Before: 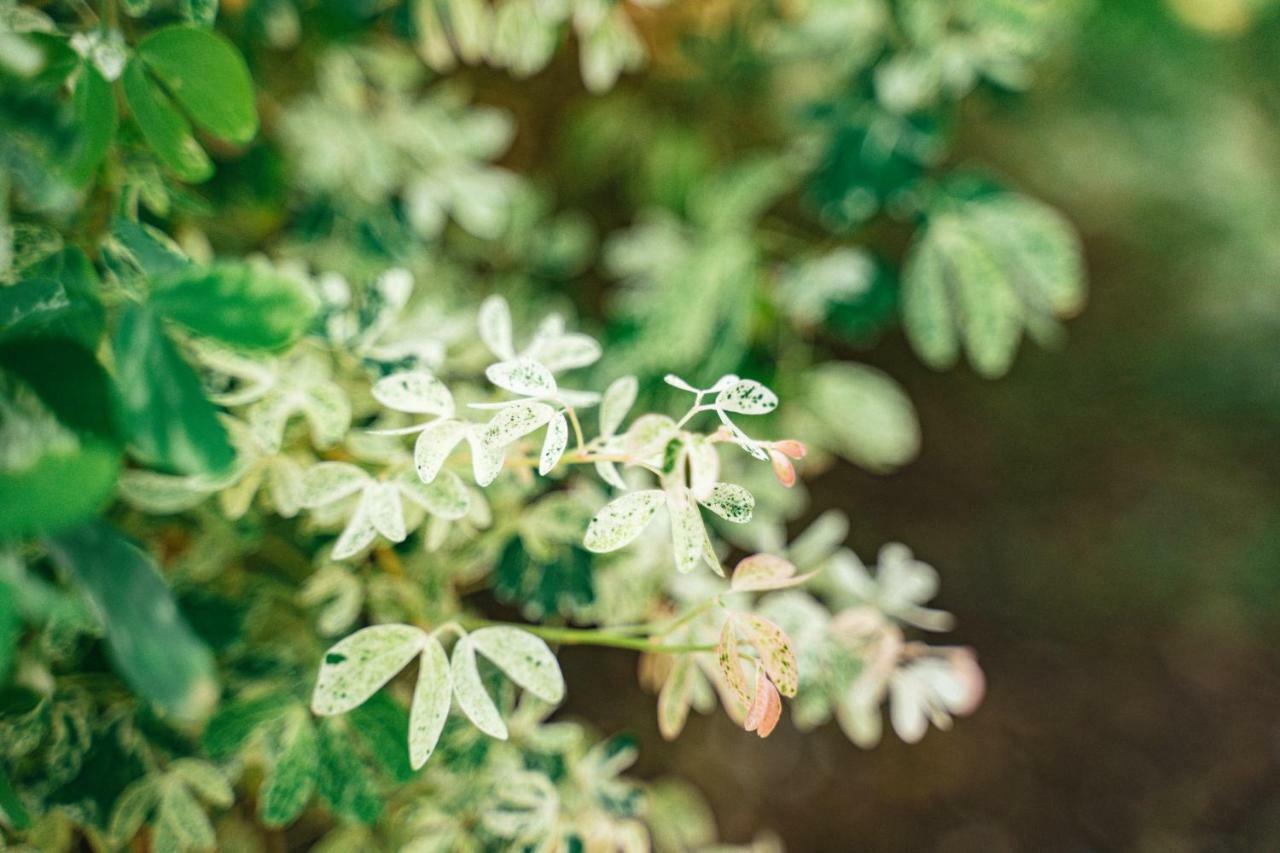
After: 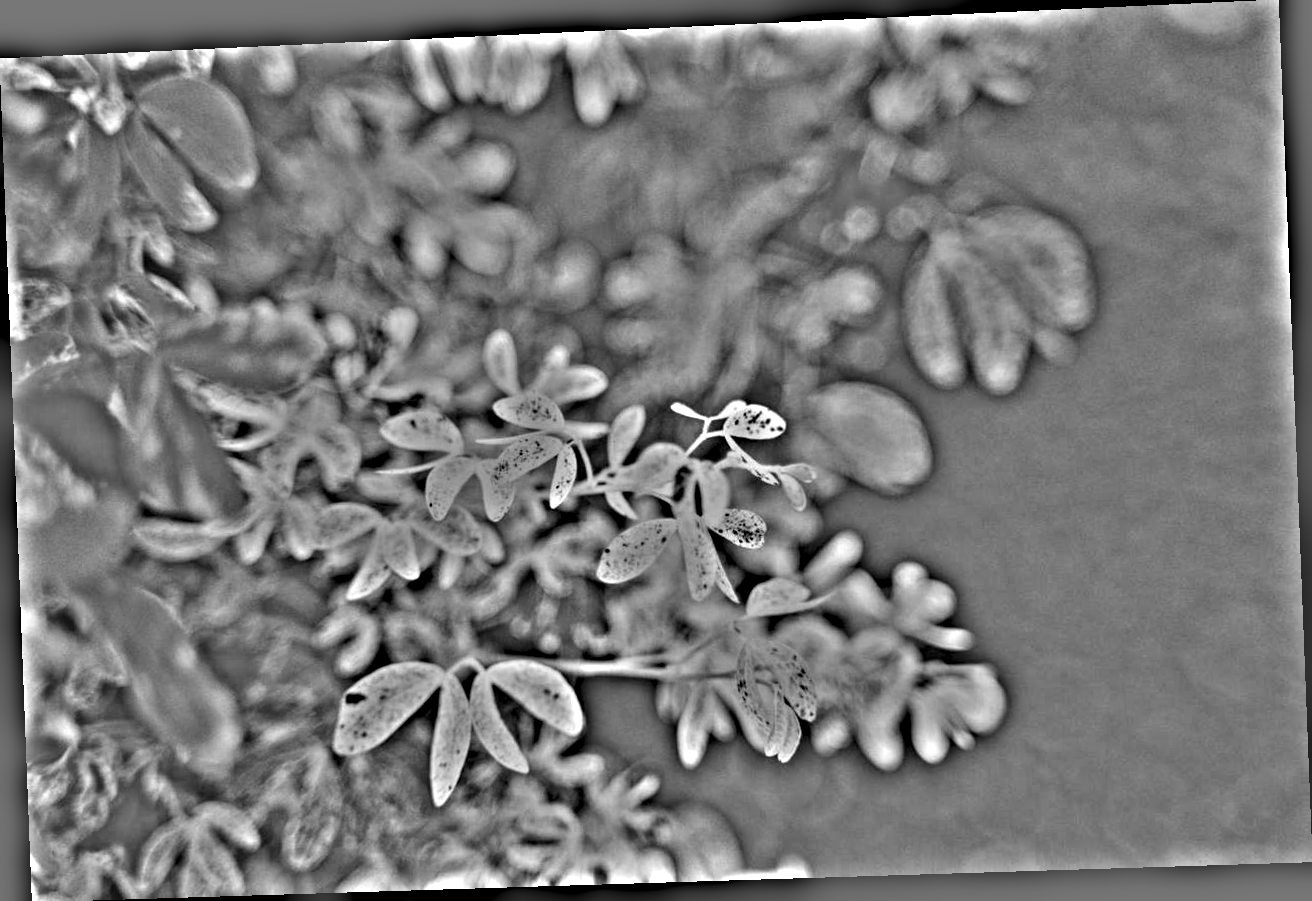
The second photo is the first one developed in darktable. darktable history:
rotate and perspective: rotation -2.22°, lens shift (horizontal) -0.022, automatic cropping off
highpass: sharpness 49.79%, contrast boost 49.79%
